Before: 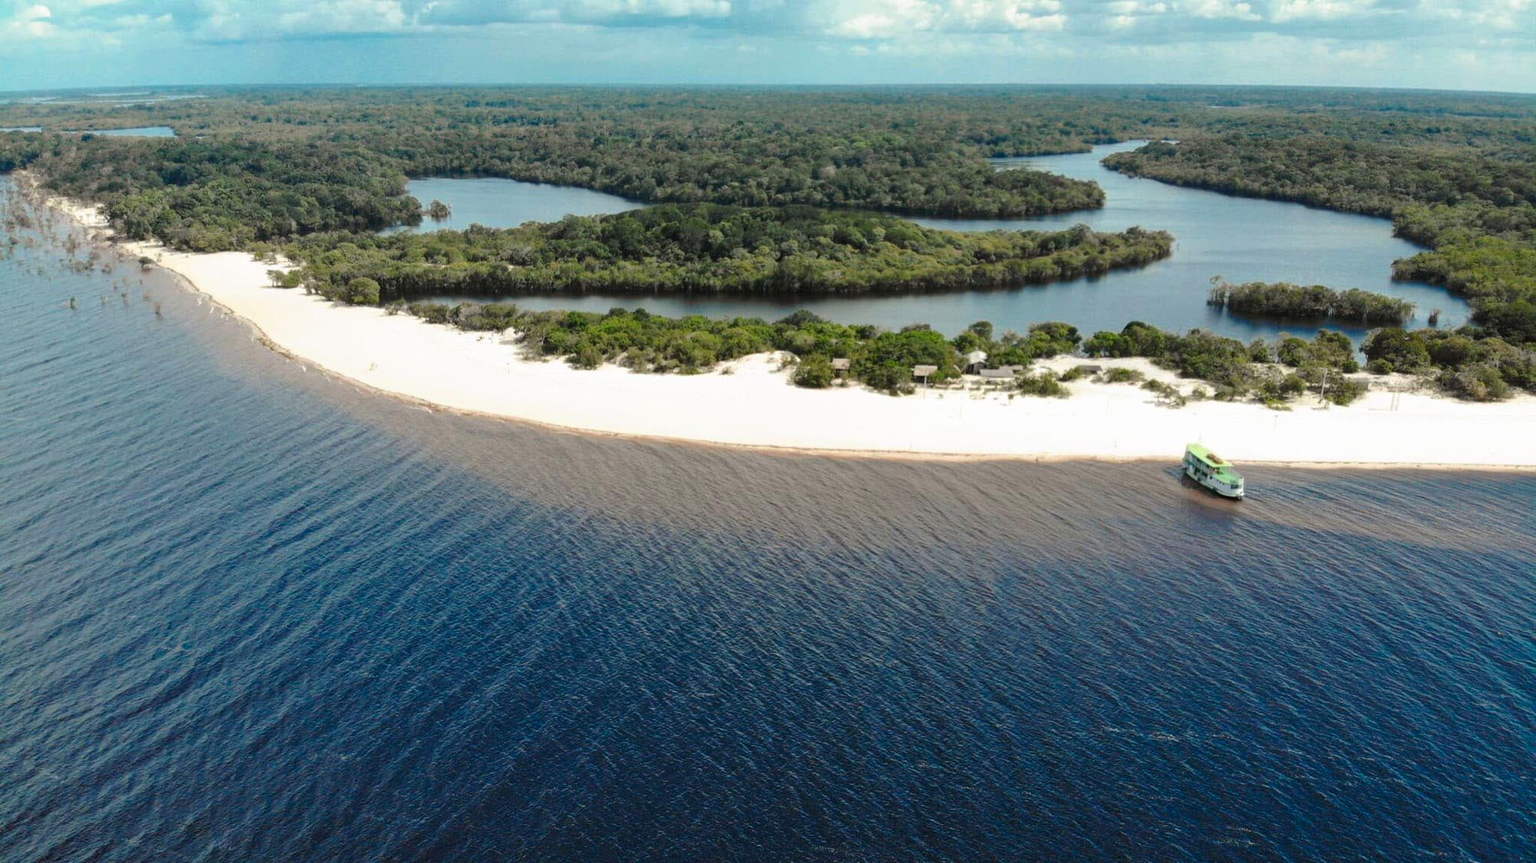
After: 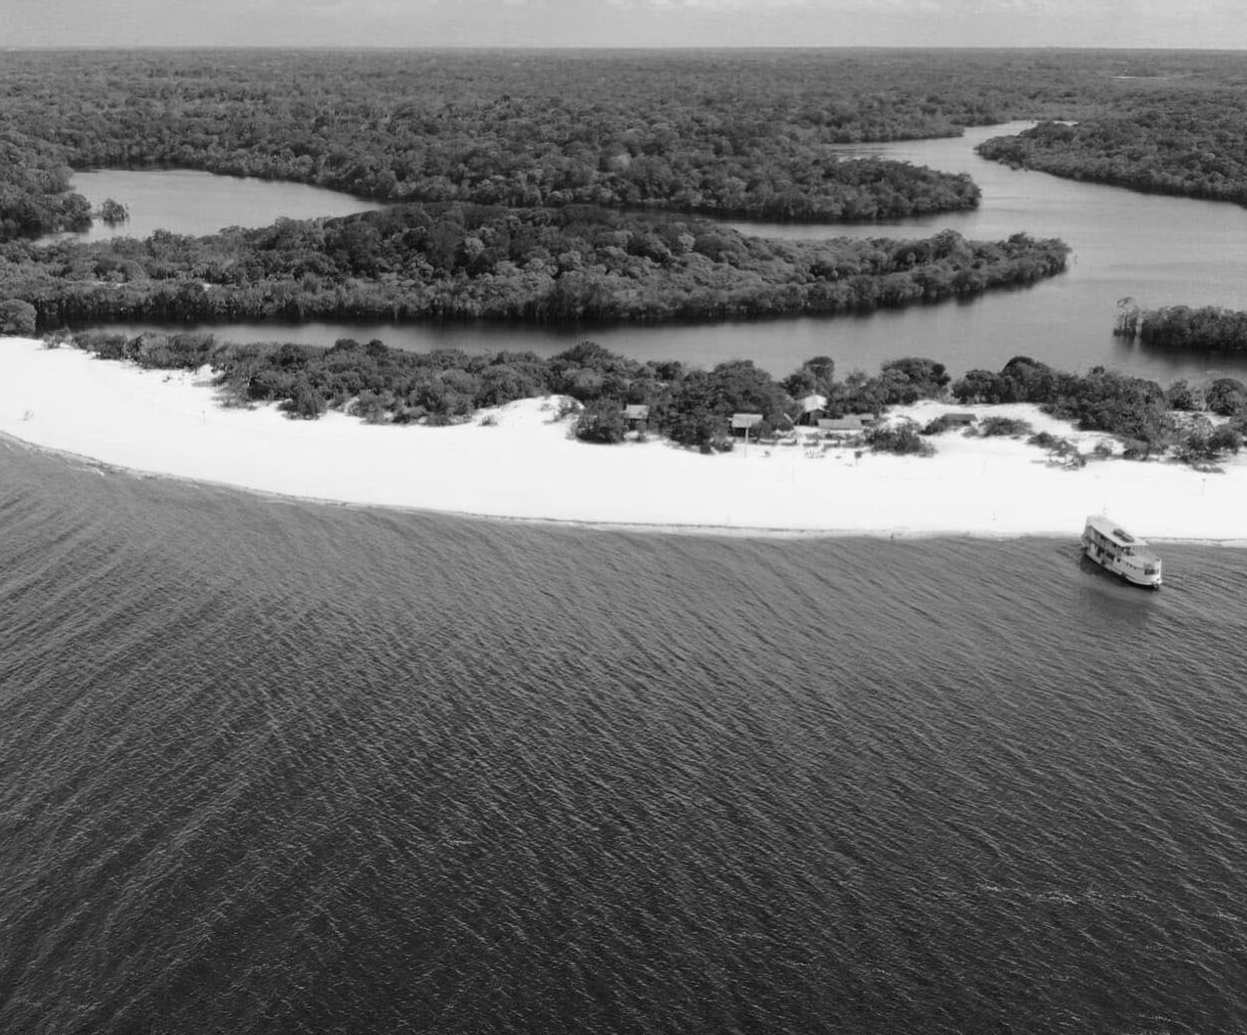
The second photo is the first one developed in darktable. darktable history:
color calibration: output gray [0.22, 0.42, 0.37, 0], gray › normalize channels true, illuminant same as pipeline (D50), adaptation XYZ, x 0.346, y 0.359, gamut compression 0
shadows and highlights: shadows 4.1, highlights -17.6, soften with gaussian
crop and rotate: left 22.918%, top 5.629%, right 14.711%, bottom 2.247%
